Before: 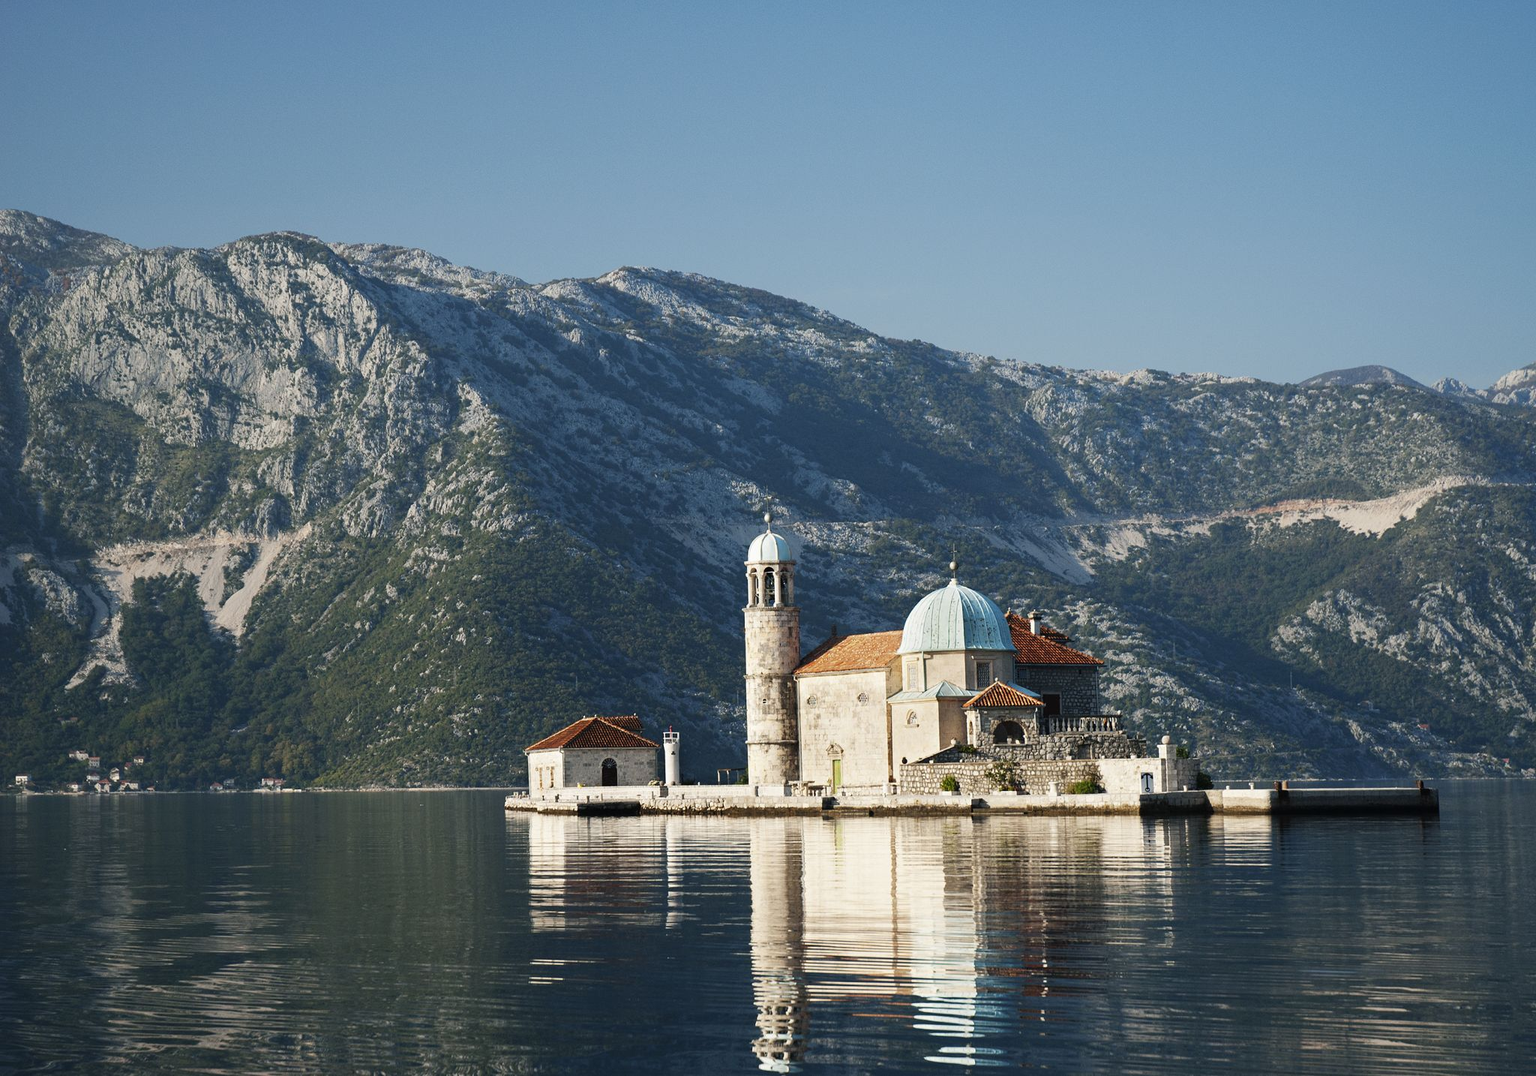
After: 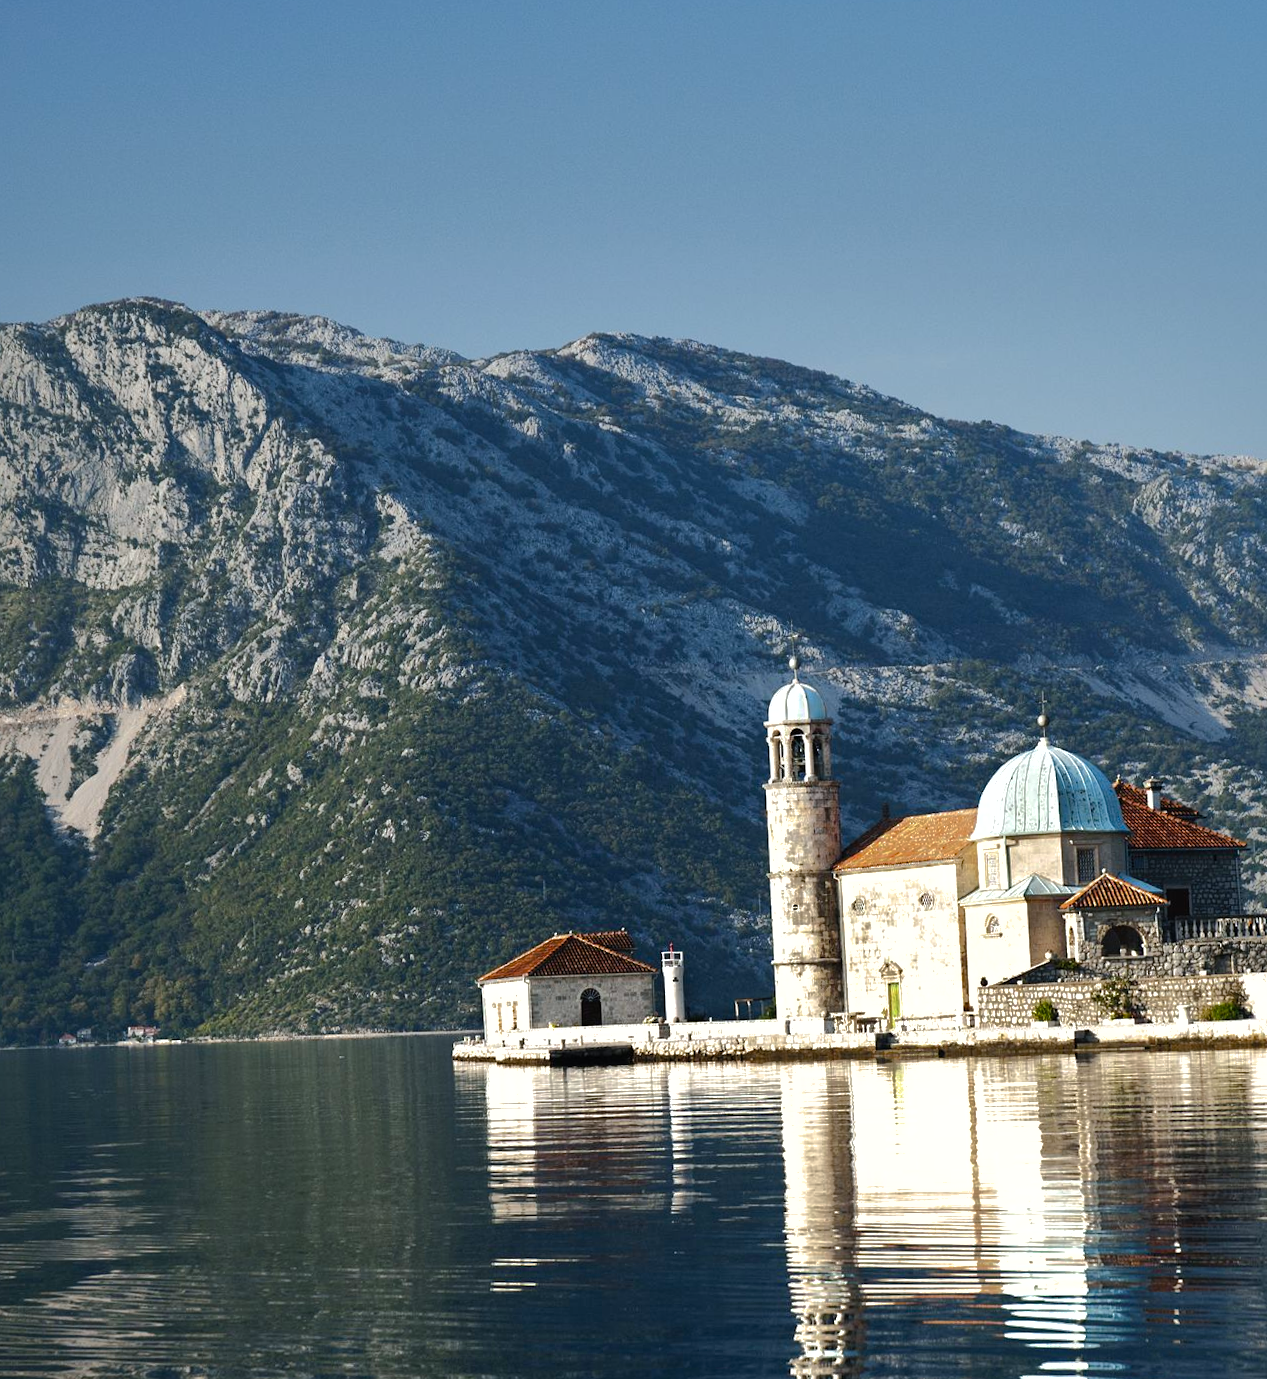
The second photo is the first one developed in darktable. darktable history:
shadows and highlights: shadows 40, highlights -60
rotate and perspective: rotation -1.42°, crop left 0.016, crop right 0.984, crop top 0.035, crop bottom 0.965
white balance: red 0.988, blue 1.017
tone equalizer: -8 EV -0.75 EV, -7 EV -0.7 EV, -6 EV -0.6 EV, -5 EV -0.4 EV, -3 EV 0.4 EV, -2 EV 0.6 EV, -1 EV 0.7 EV, +0 EV 0.75 EV, edges refinement/feathering 500, mask exposure compensation -1.57 EV, preserve details no
color balance rgb: perceptual saturation grading › global saturation 20%, perceptual saturation grading › highlights -25%, perceptual saturation grading › shadows 25%
crop: left 10.644%, right 26.528%
graduated density: on, module defaults
